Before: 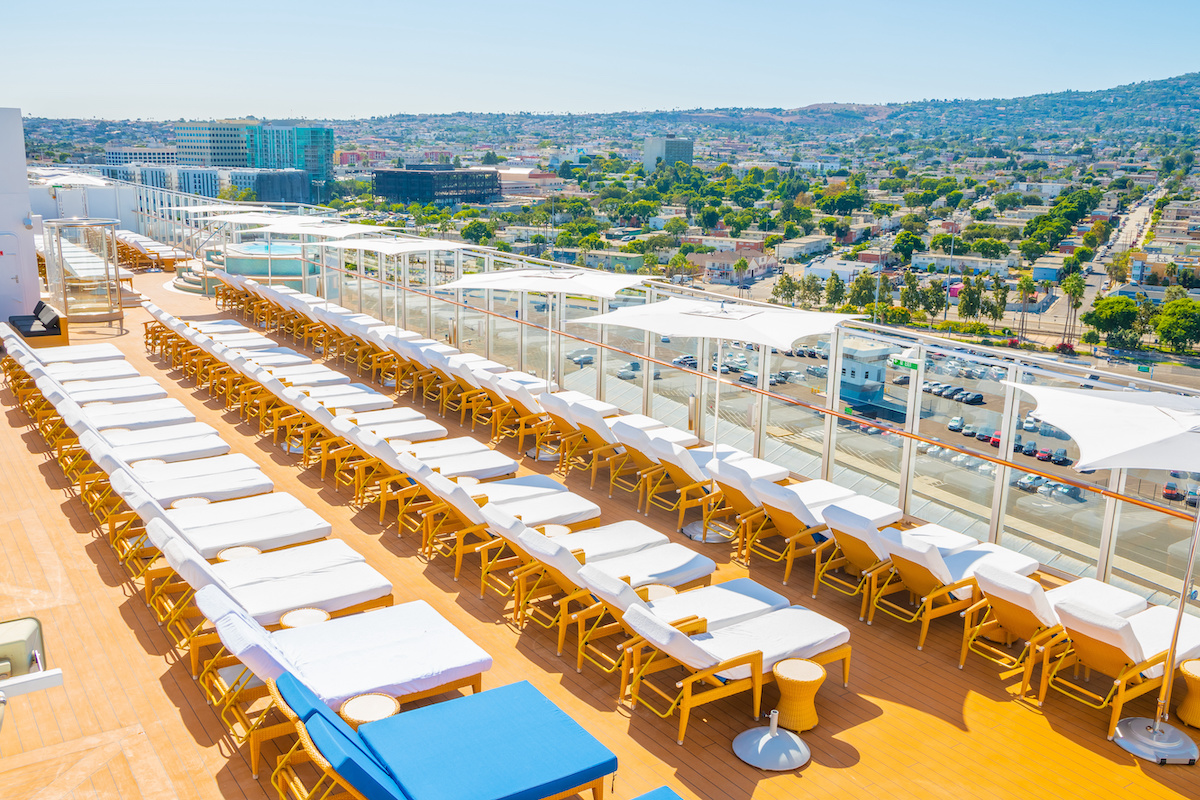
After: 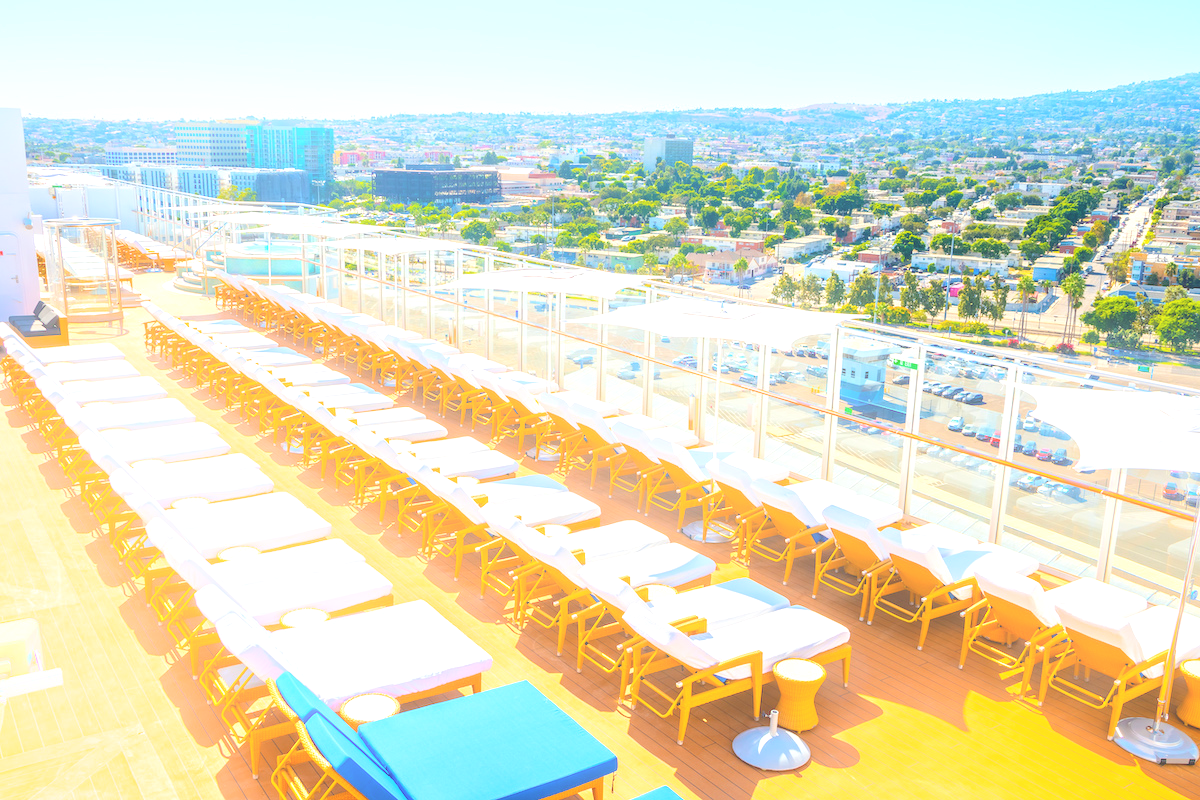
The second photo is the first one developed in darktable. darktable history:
exposure: exposure 0.669 EV, compensate highlight preservation false
bloom: size 15%, threshold 97%, strength 7%
